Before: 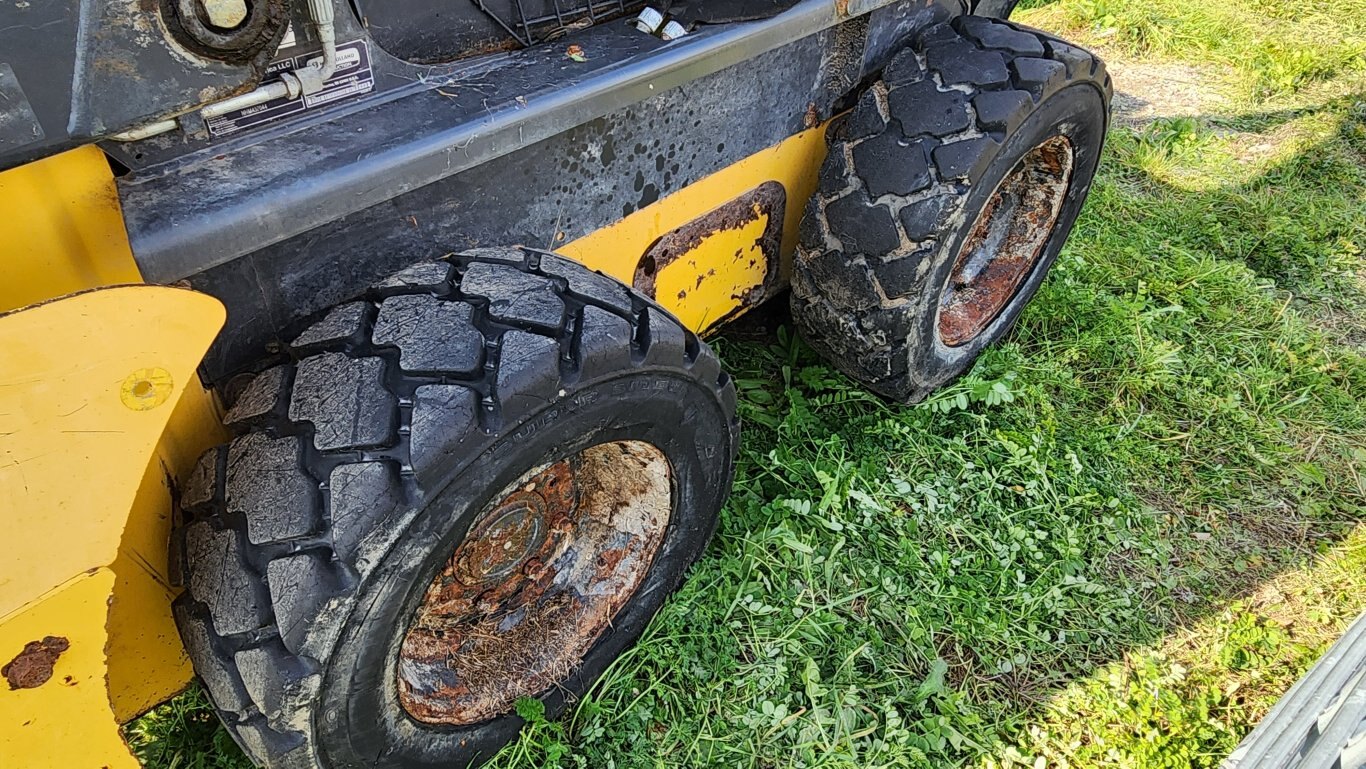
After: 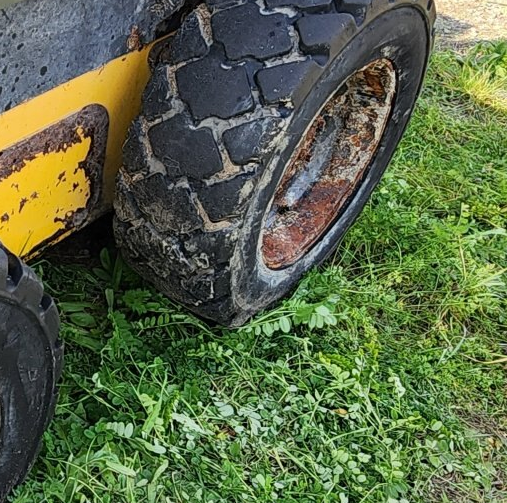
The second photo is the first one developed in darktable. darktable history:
crop and rotate: left 49.601%, top 10.123%, right 13.244%, bottom 24.456%
